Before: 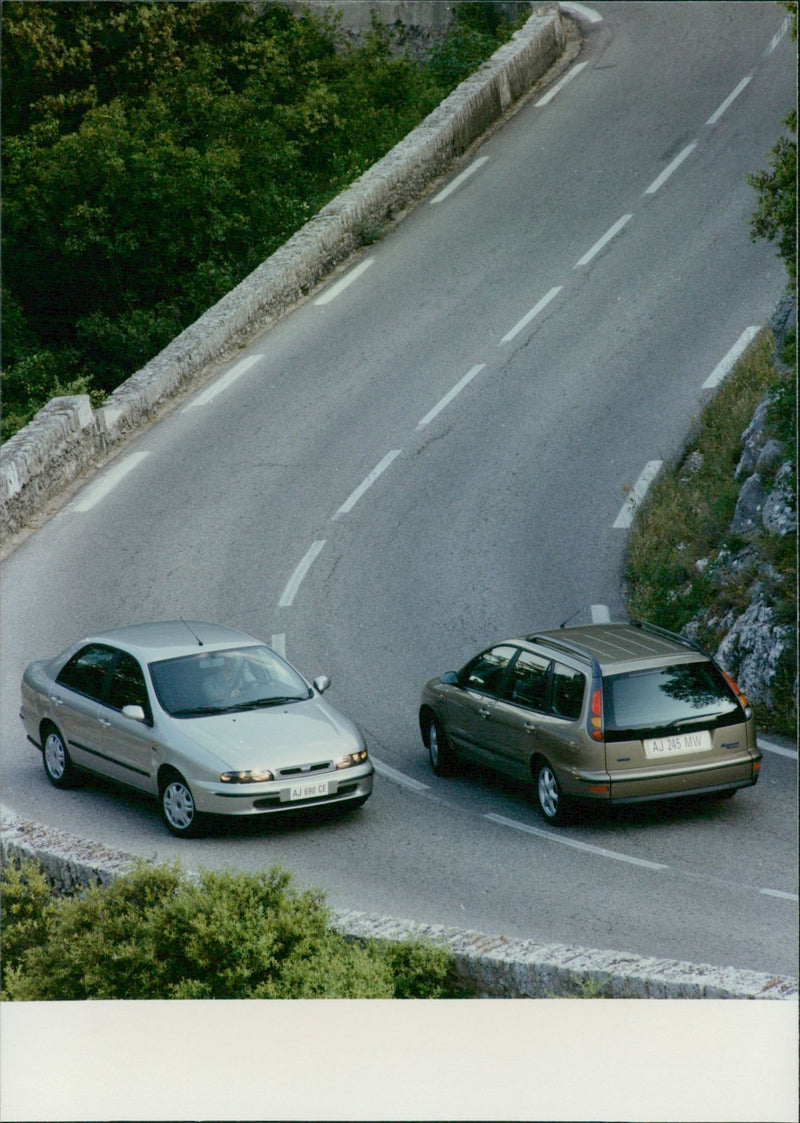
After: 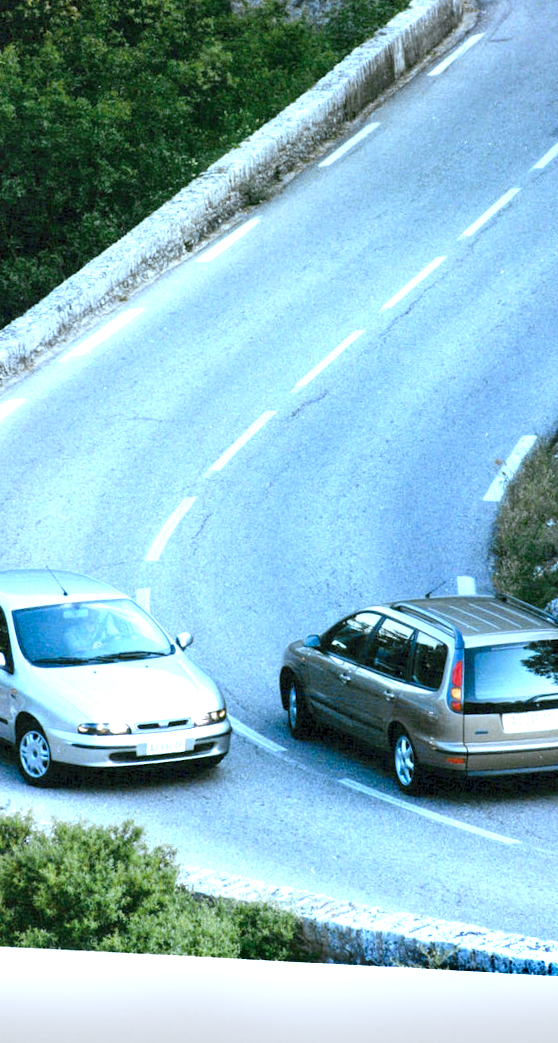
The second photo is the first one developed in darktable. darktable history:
local contrast: highlights 100%, shadows 101%, detail 120%, midtone range 0.2
exposure: black level correction 0, exposure 1.122 EV, compensate highlight preservation false
color calibration: output R [1.003, 0.027, -0.041, 0], output G [-0.018, 1.043, -0.038, 0], output B [0.071, -0.086, 1.017, 0], illuminant custom, x 0.392, y 0.392, temperature 3872.98 K
shadows and highlights: radius 46.62, white point adjustment 6.58, compress 79.2%, soften with gaussian
crop and rotate: angle -3.11°, left 13.915%, top 0.038%, right 11.044%, bottom 0.083%
color zones: curves: ch0 [(0.004, 0.305) (0.261, 0.623) (0.389, 0.399) (0.708, 0.571) (0.947, 0.34)]; ch1 [(0.025, 0.645) (0.229, 0.584) (0.326, 0.551) (0.484, 0.262) (0.757, 0.643)]
levels: mode automatic, levels [0.072, 0.414, 0.976]
